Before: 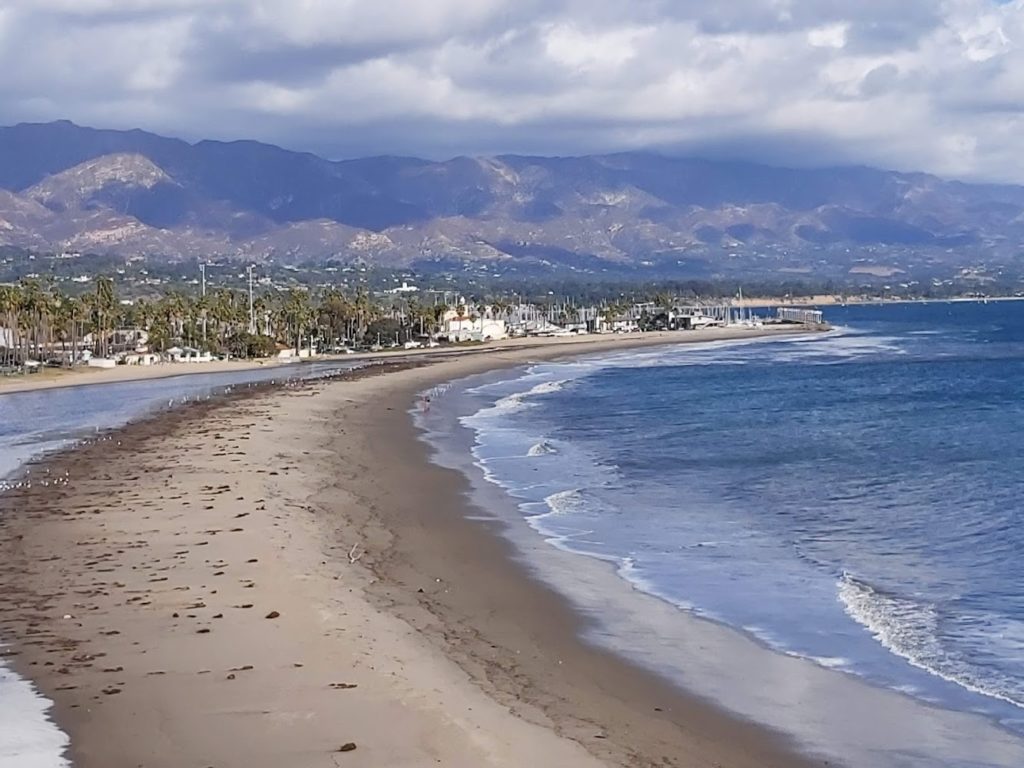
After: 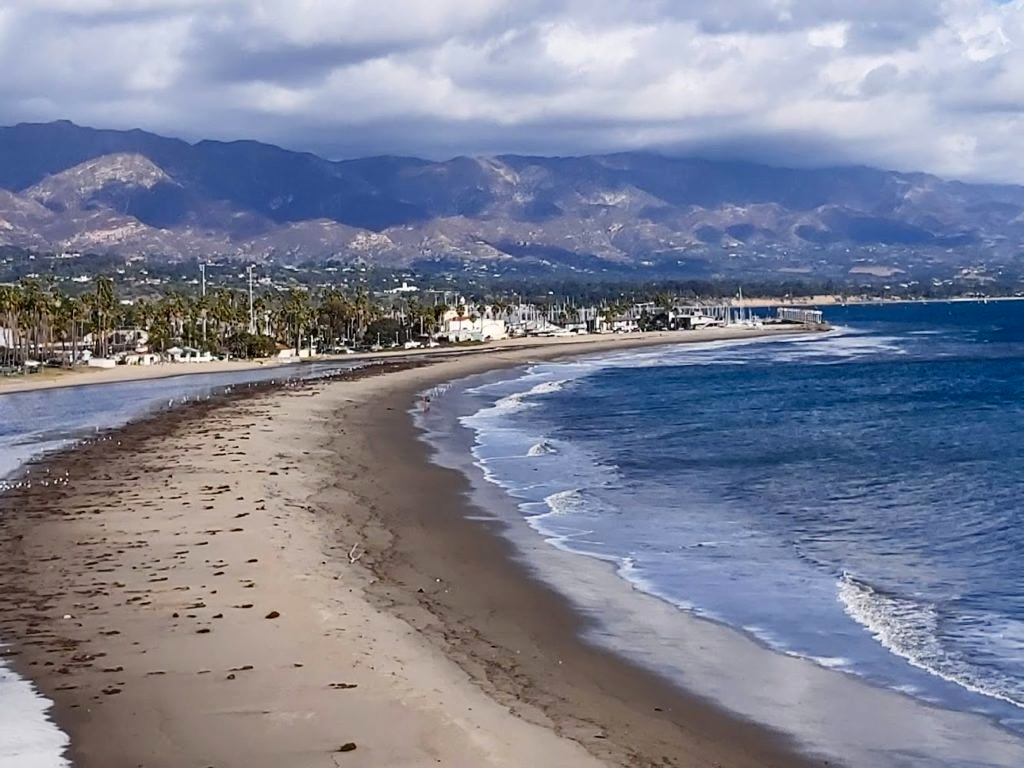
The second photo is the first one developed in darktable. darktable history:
contrast brightness saturation: contrast 0.201, brightness -0.108, saturation 0.097
